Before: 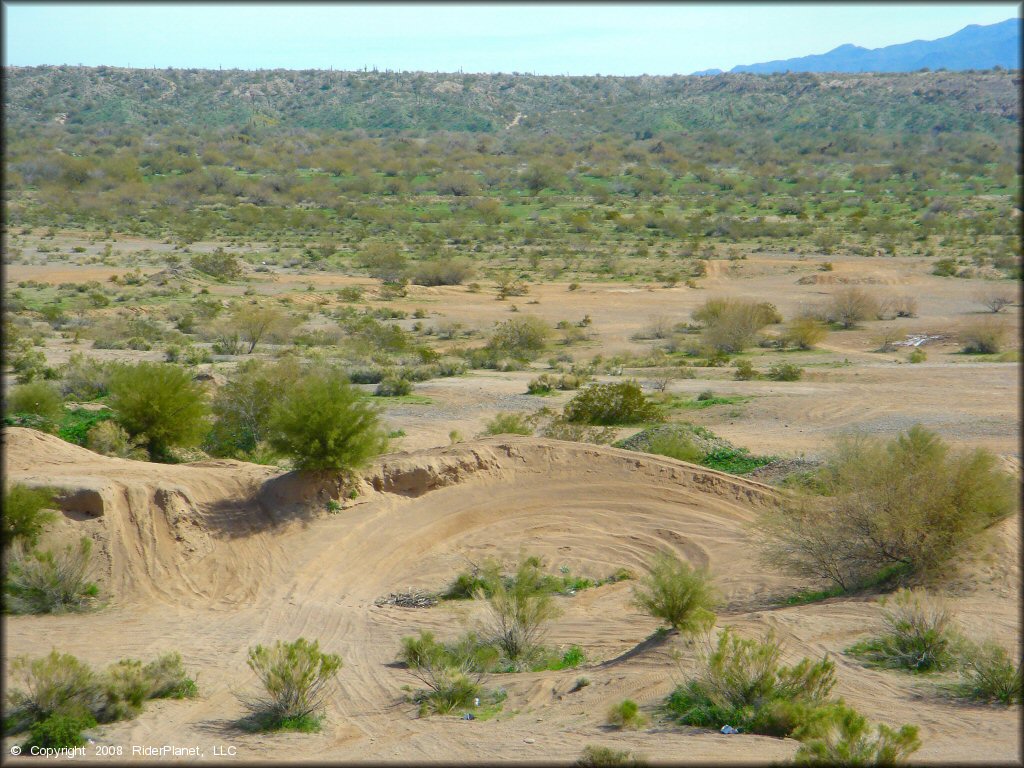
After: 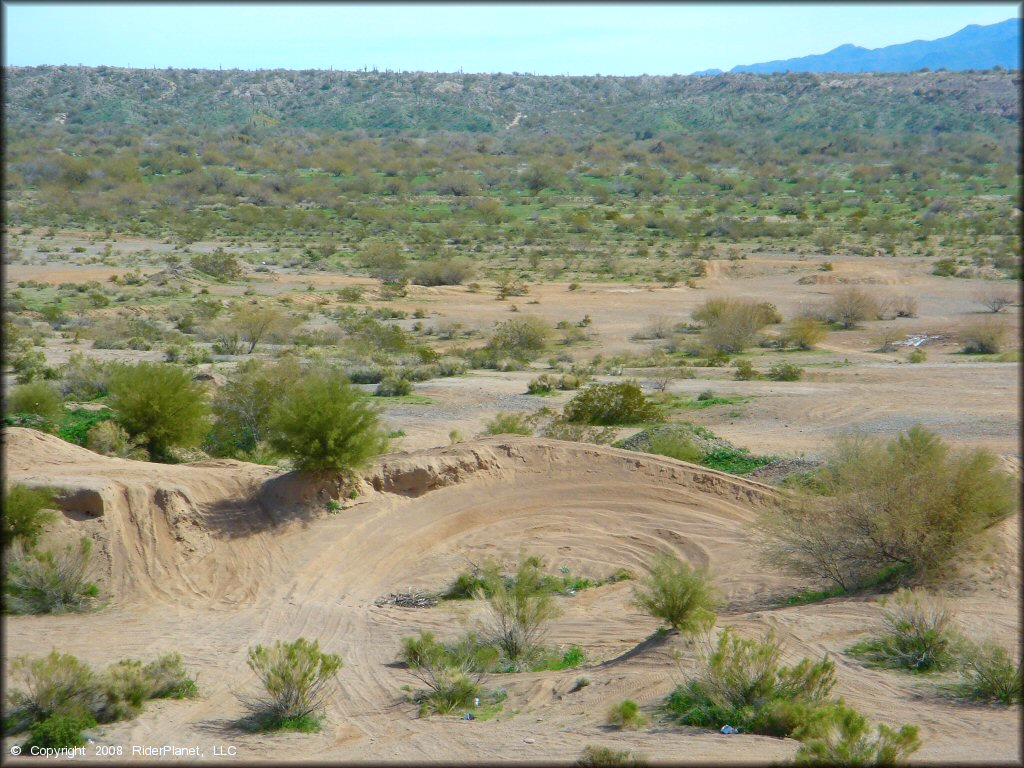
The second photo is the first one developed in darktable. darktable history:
color correction: highlights a* -0.744, highlights b* -8.17
